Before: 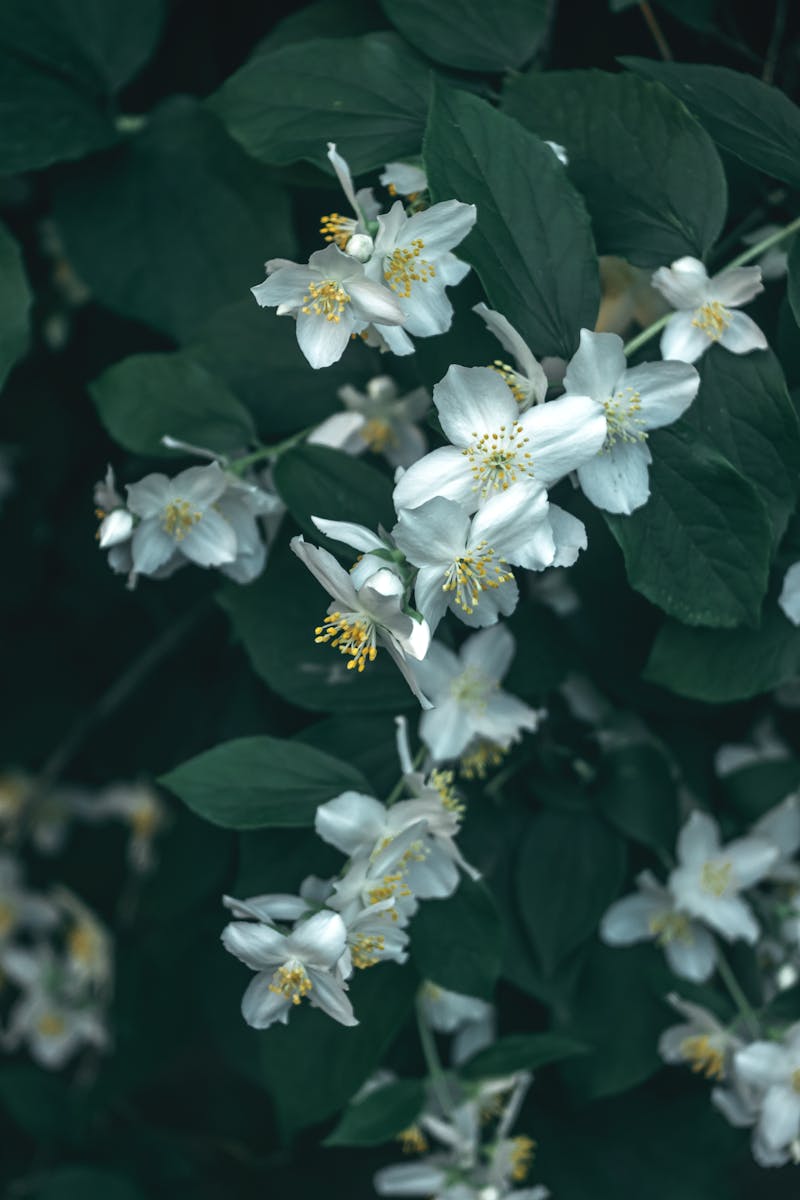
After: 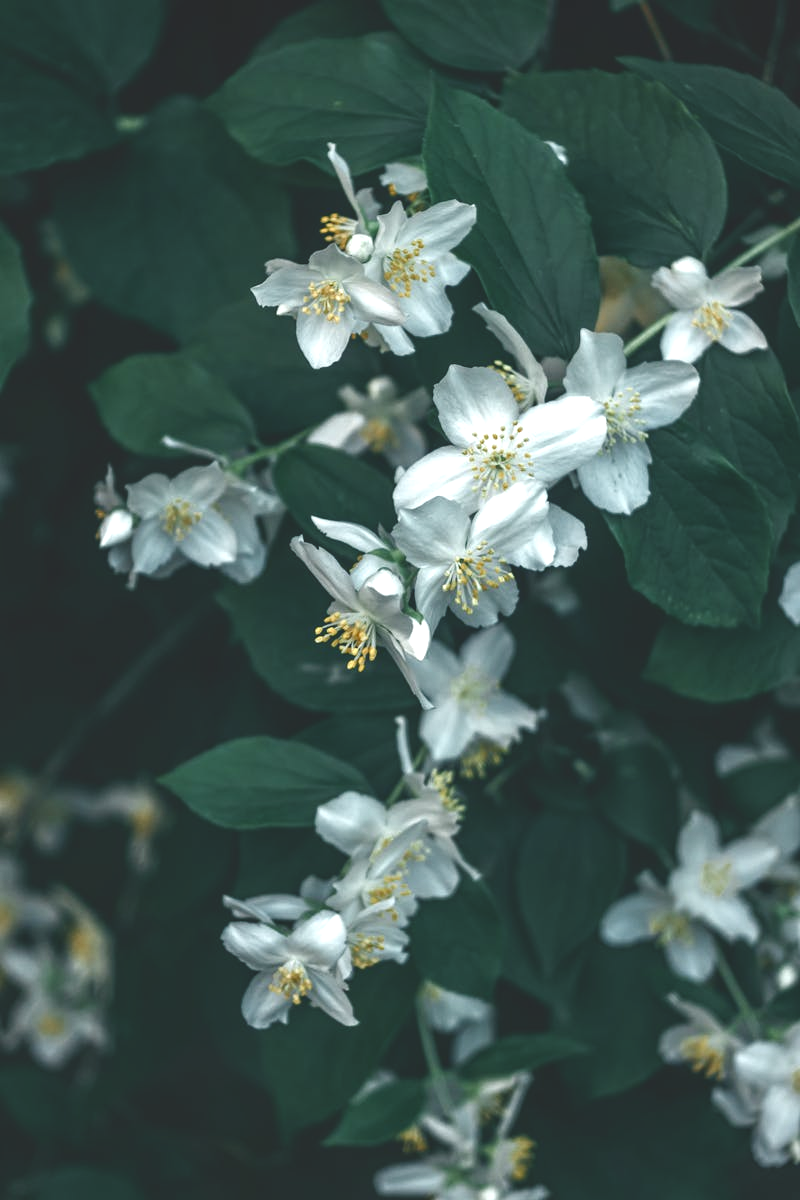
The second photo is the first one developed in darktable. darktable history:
color balance rgb: shadows lift › hue 86.18°, highlights gain › luminance 14.52%, global offset › luminance 1.994%, perceptual saturation grading › global saturation 20%, perceptual saturation grading › highlights -49.043%, perceptual saturation grading › shadows 25.963%
local contrast: highlights 101%, shadows 102%, detail 132%, midtone range 0.2
